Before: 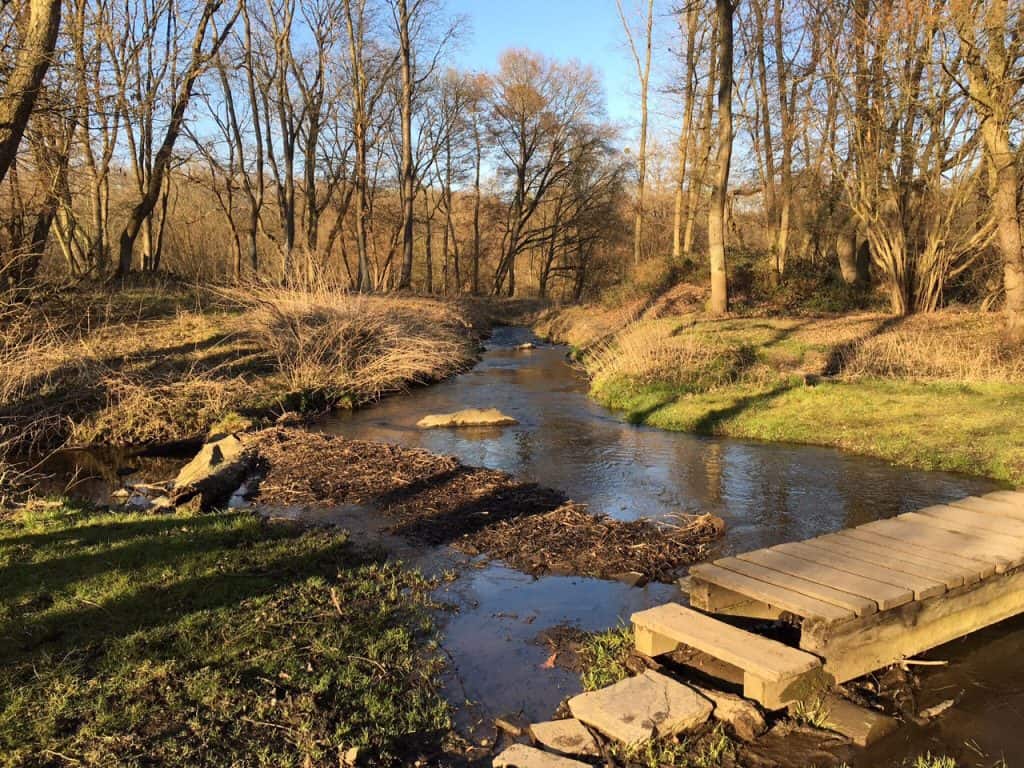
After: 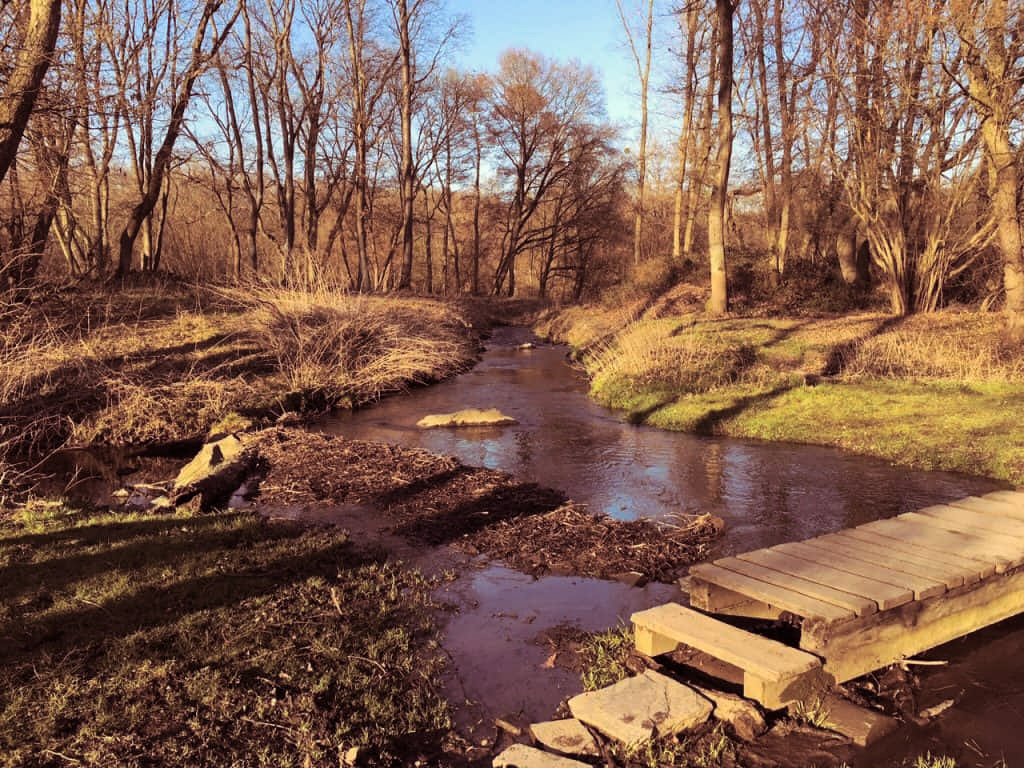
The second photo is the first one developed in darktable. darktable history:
rgb levels: preserve colors max RGB
split-toning: on, module defaults
